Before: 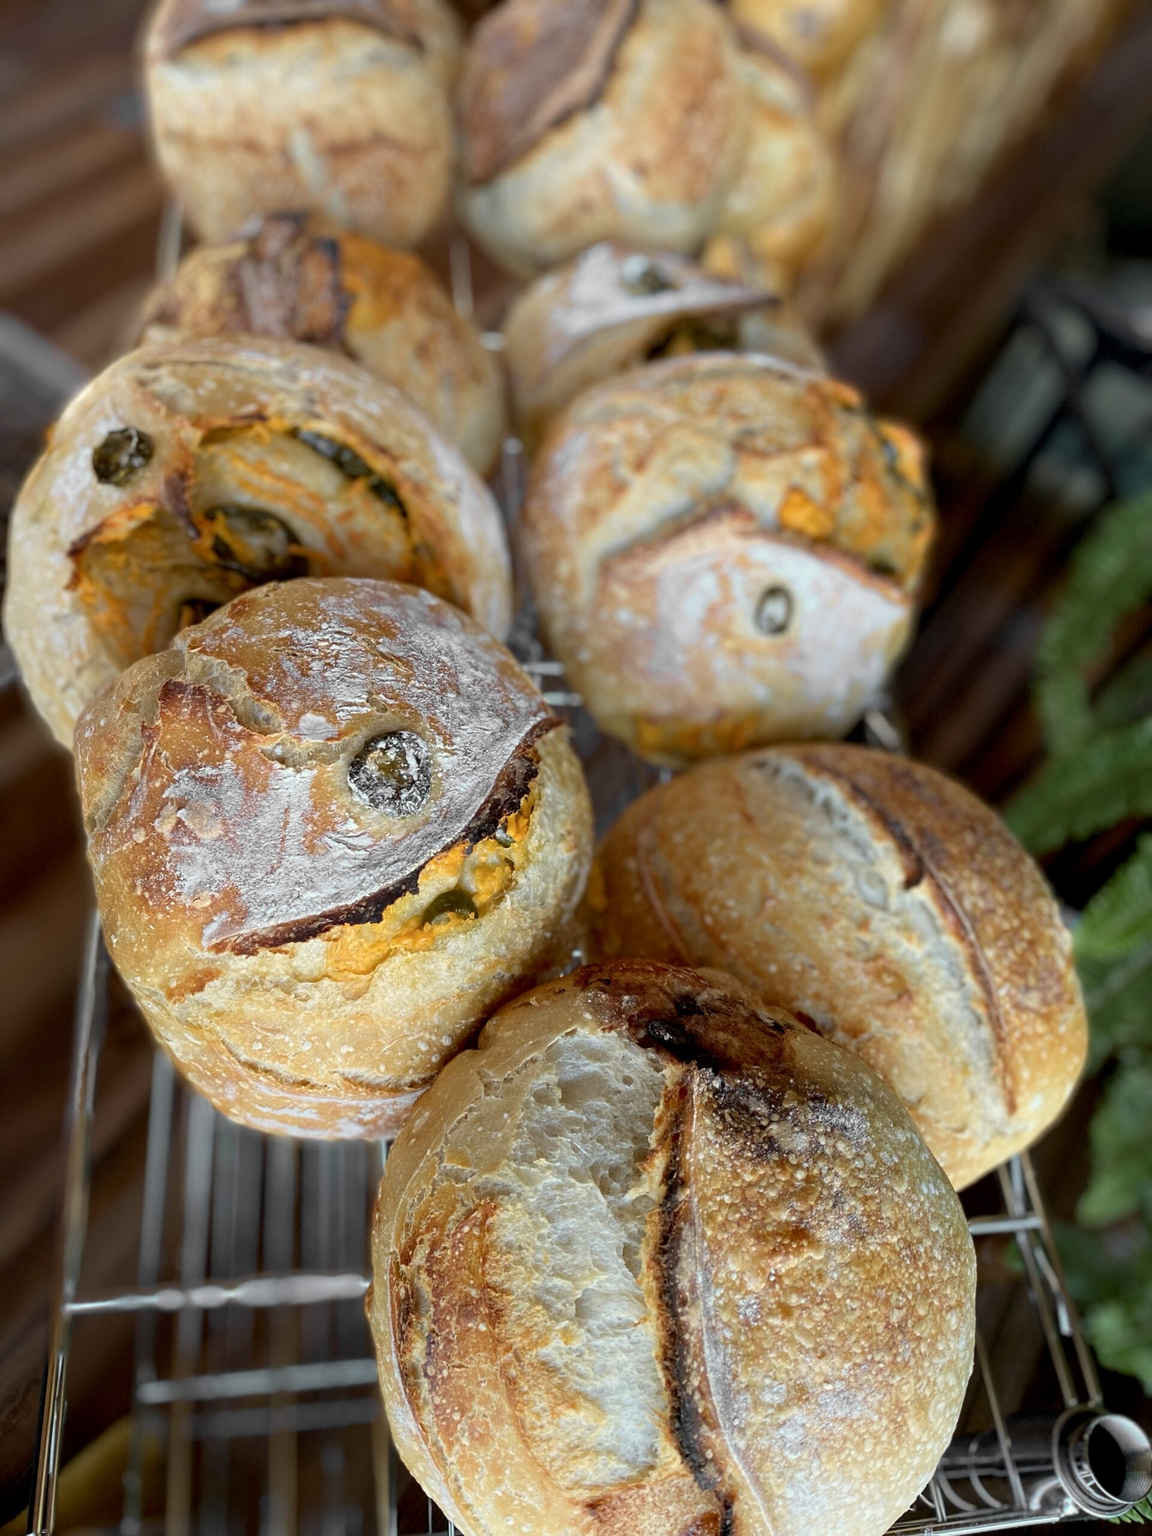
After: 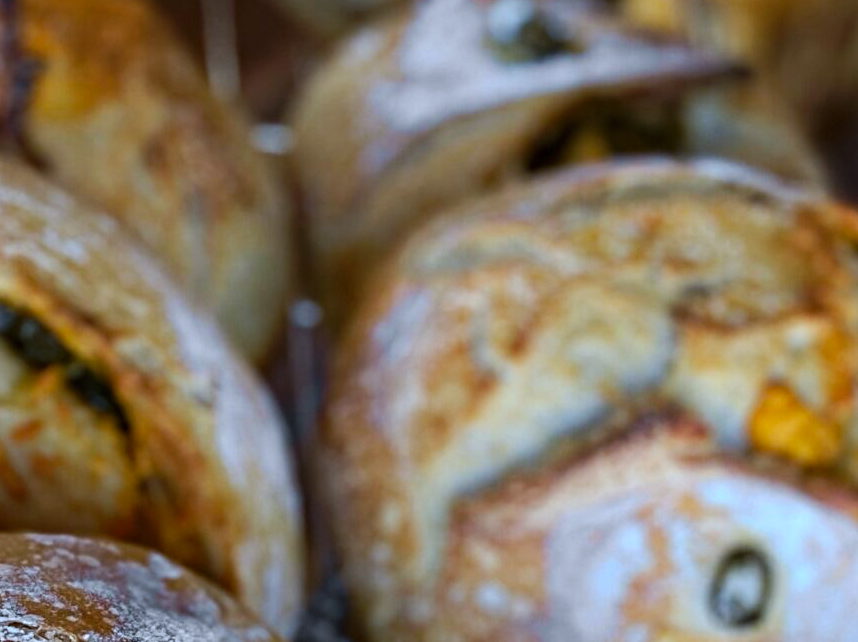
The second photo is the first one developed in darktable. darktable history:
crop: left 28.64%, top 16.832%, right 26.637%, bottom 58.055%
haze removal: strength 0.29, distance 0.25, compatibility mode true, adaptive false
tone curve: curves: ch0 [(0, 0) (0.003, 0.008) (0.011, 0.011) (0.025, 0.014) (0.044, 0.021) (0.069, 0.029) (0.1, 0.042) (0.136, 0.06) (0.177, 0.09) (0.224, 0.126) (0.277, 0.177) (0.335, 0.243) (0.399, 0.31) (0.468, 0.388) (0.543, 0.484) (0.623, 0.585) (0.709, 0.683) (0.801, 0.775) (0.898, 0.873) (1, 1)], preserve colors none
white balance: red 0.983, blue 1.036
color calibration: x 0.37, y 0.382, temperature 4313.32 K
